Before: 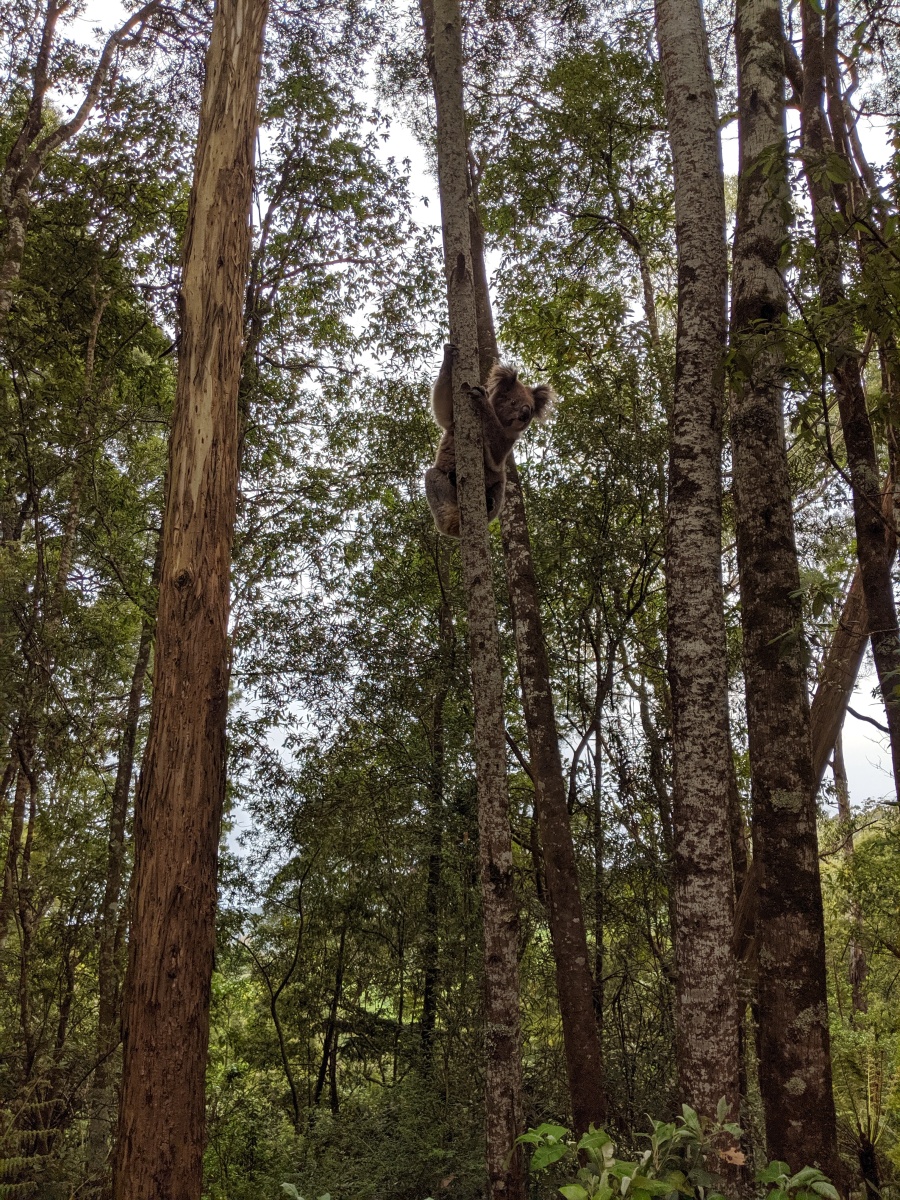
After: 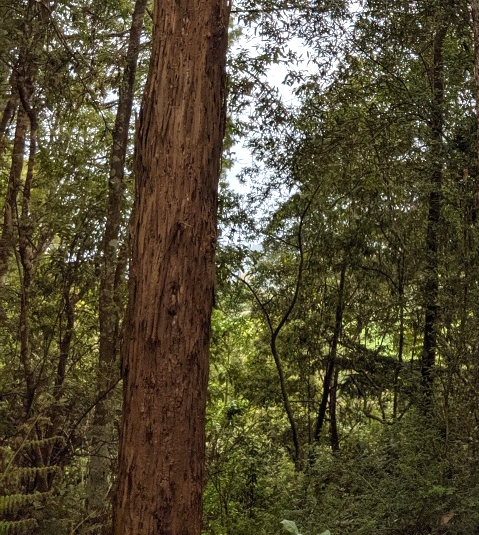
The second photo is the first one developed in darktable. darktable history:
crop and rotate: top 55.266%, right 46.735%, bottom 0.124%
exposure: exposure 0.517 EV, compensate exposure bias true, compensate highlight preservation false
shadows and highlights: shadows -24.02, highlights 50.26, soften with gaussian
